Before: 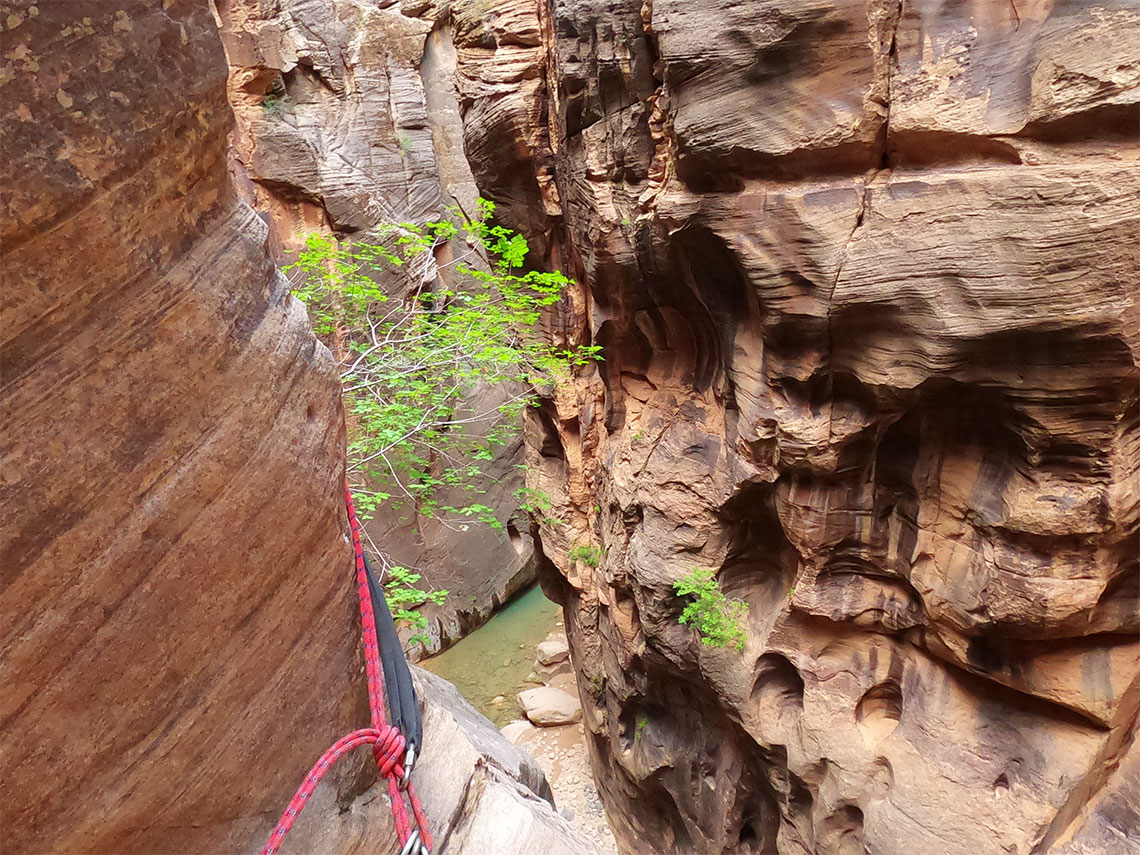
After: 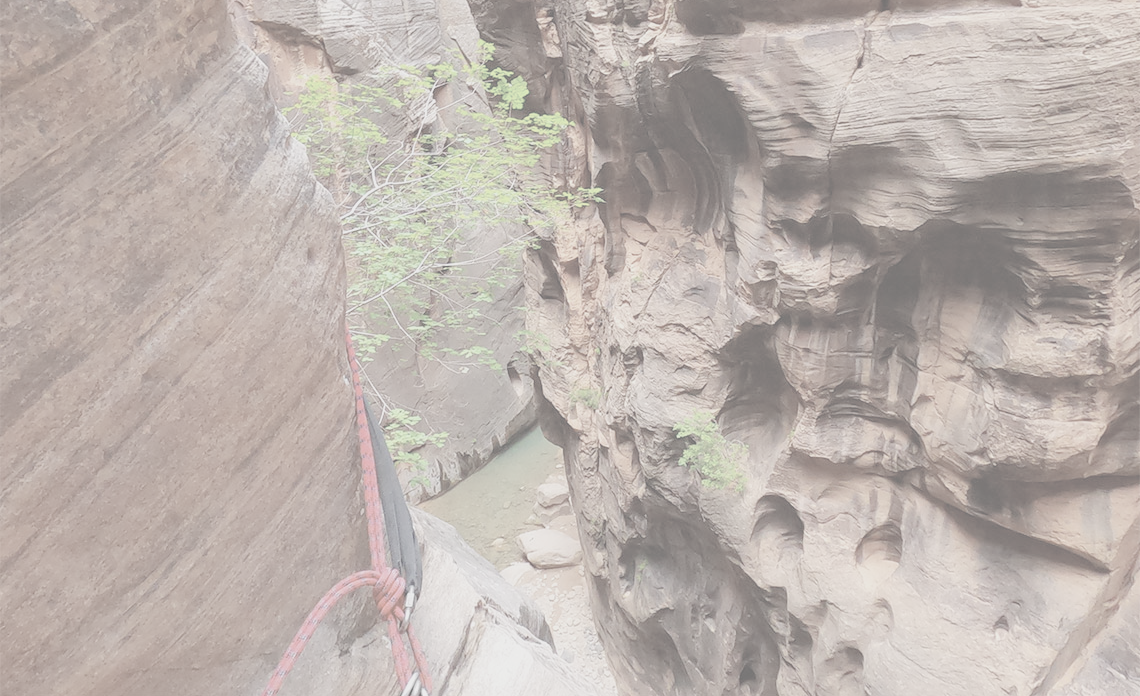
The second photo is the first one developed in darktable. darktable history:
crop and rotate: top 18.507%
color balance rgb: saturation formula JzAzBz (2021)
contrast brightness saturation: contrast -0.32, brightness 0.75, saturation -0.78
vibrance: on, module defaults
